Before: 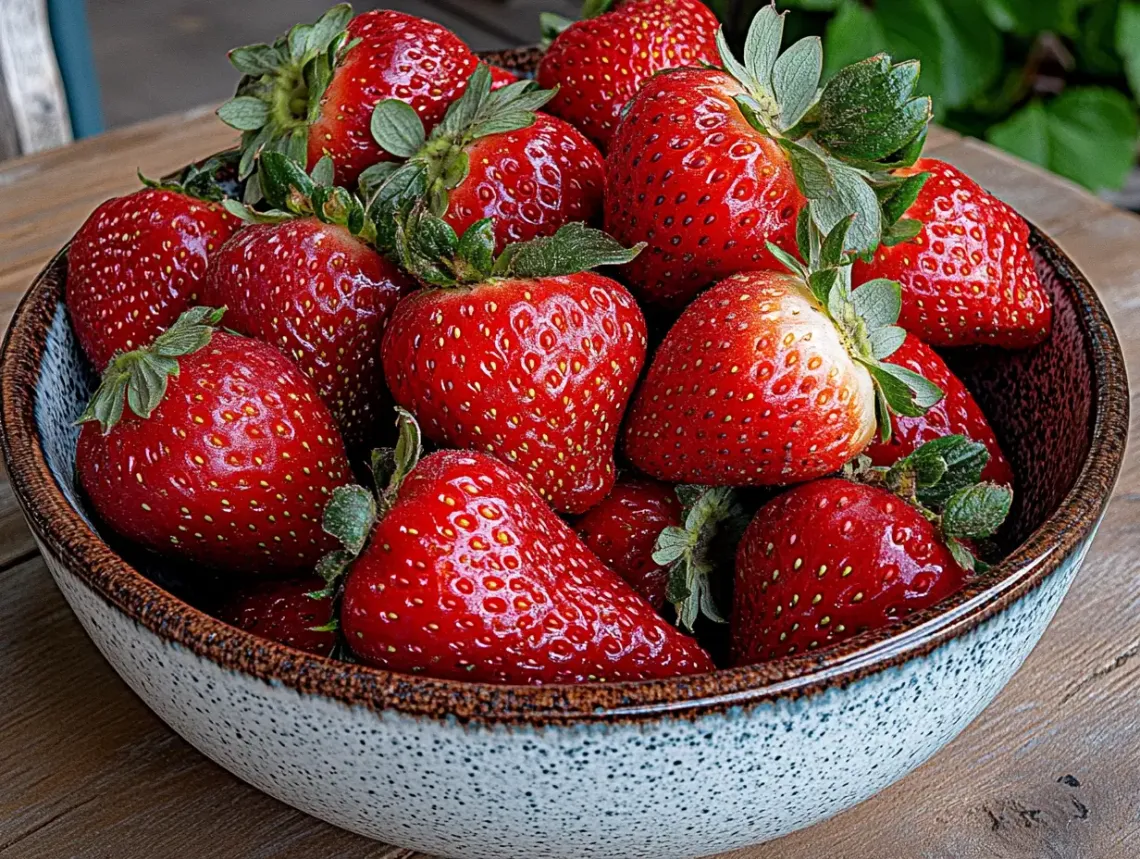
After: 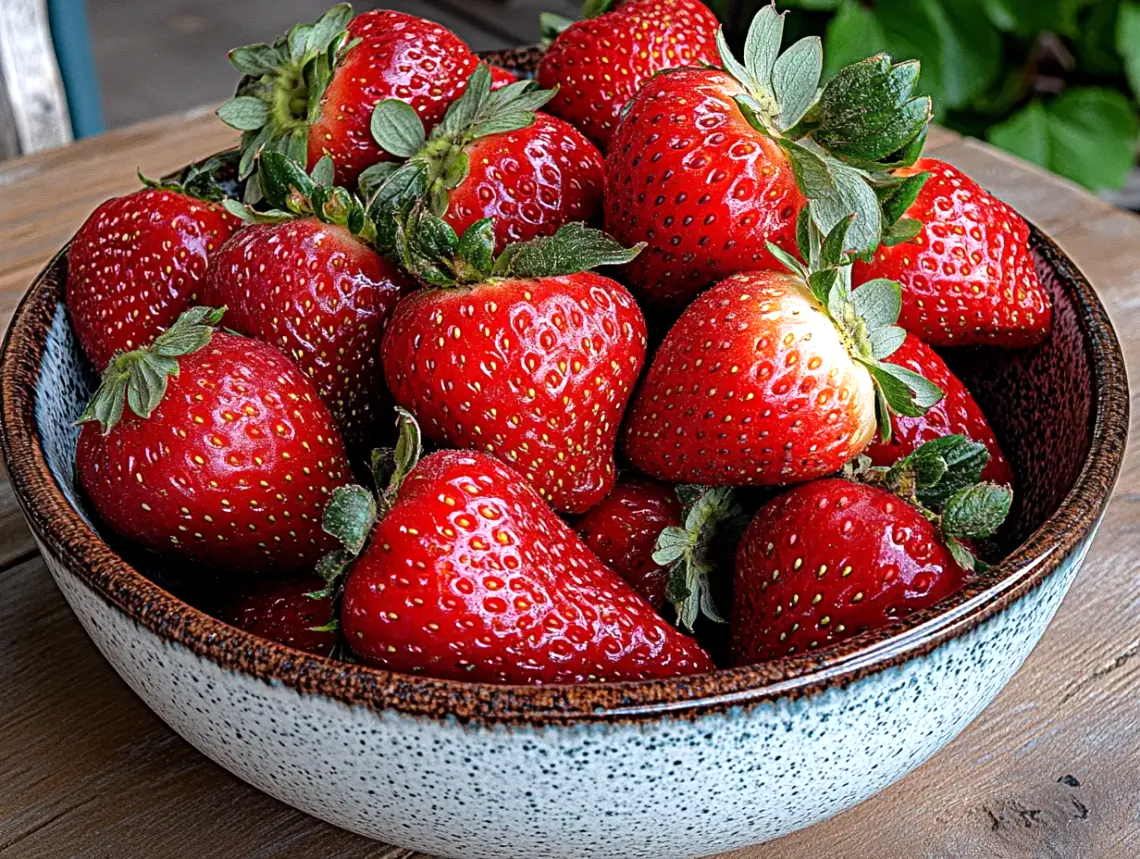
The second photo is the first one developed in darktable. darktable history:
tone equalizer: -8 EV -0.433 EV, -7 EV -0.384 EV, -6 EV -0.355 EV, -5 EV -0.259 EV, -3 EV 0.254 EV, -2 EV 0.357 EV, -1 EV 0.374 EV, +0 EV 0.439 EV, mask exposure compensation -0.502 EV
